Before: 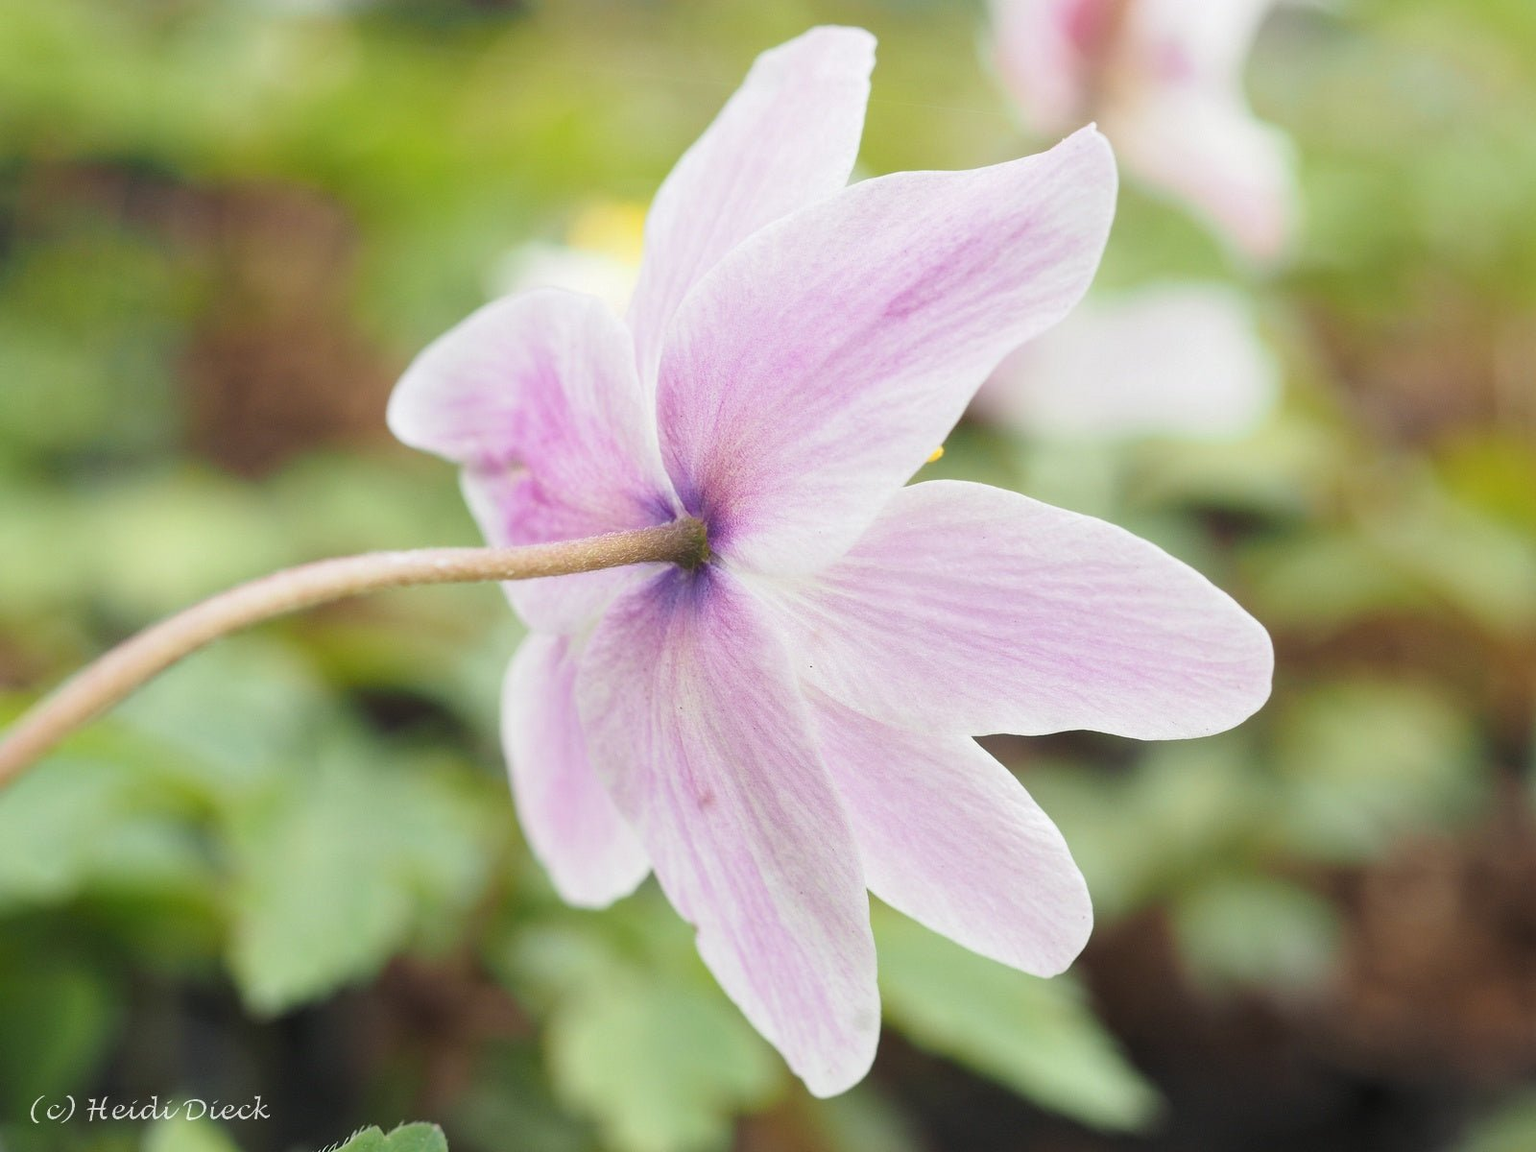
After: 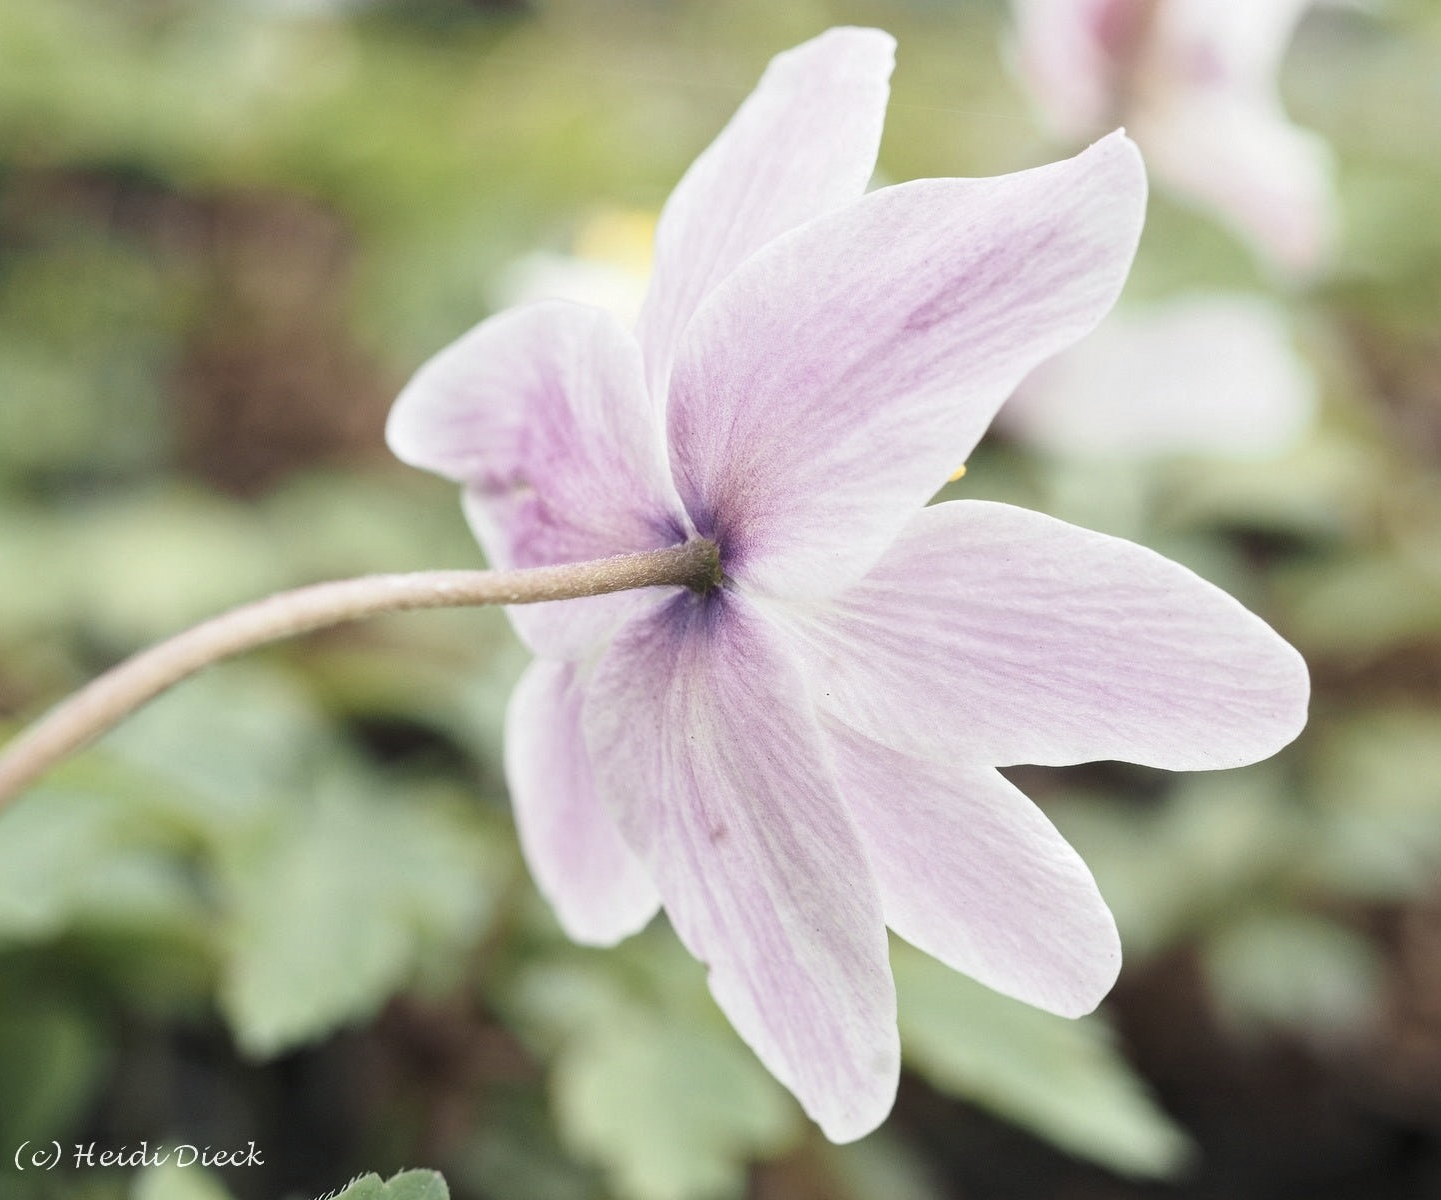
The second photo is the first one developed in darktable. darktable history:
crop and rotate: left 1.088%, right 8.807%
contrast brightness saturation: contrast 0.1, saturation -0.36
contrast equalizer: y [[0.5, 0.501, 0.532, 0.538, 0.54, 0.541], [0.5 ×6], [0.5 ×6], [0 ×6], [0 ×6]]
